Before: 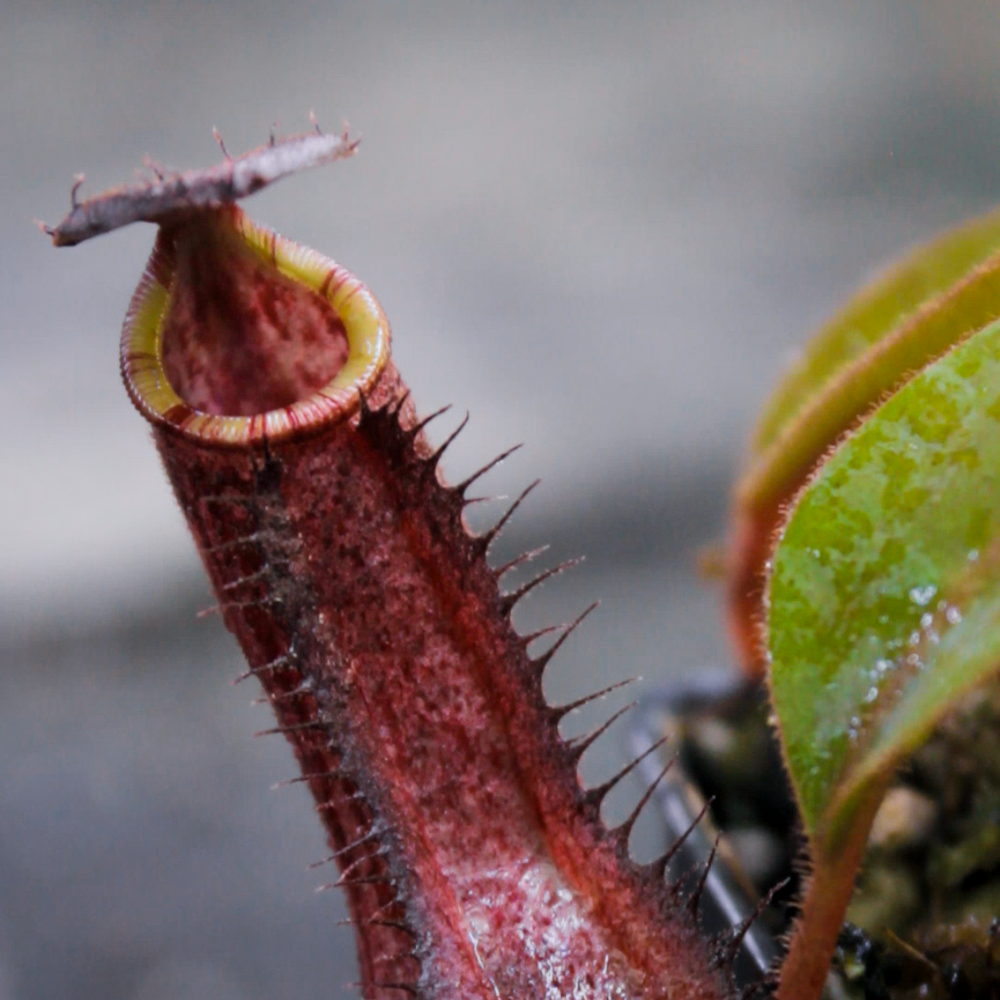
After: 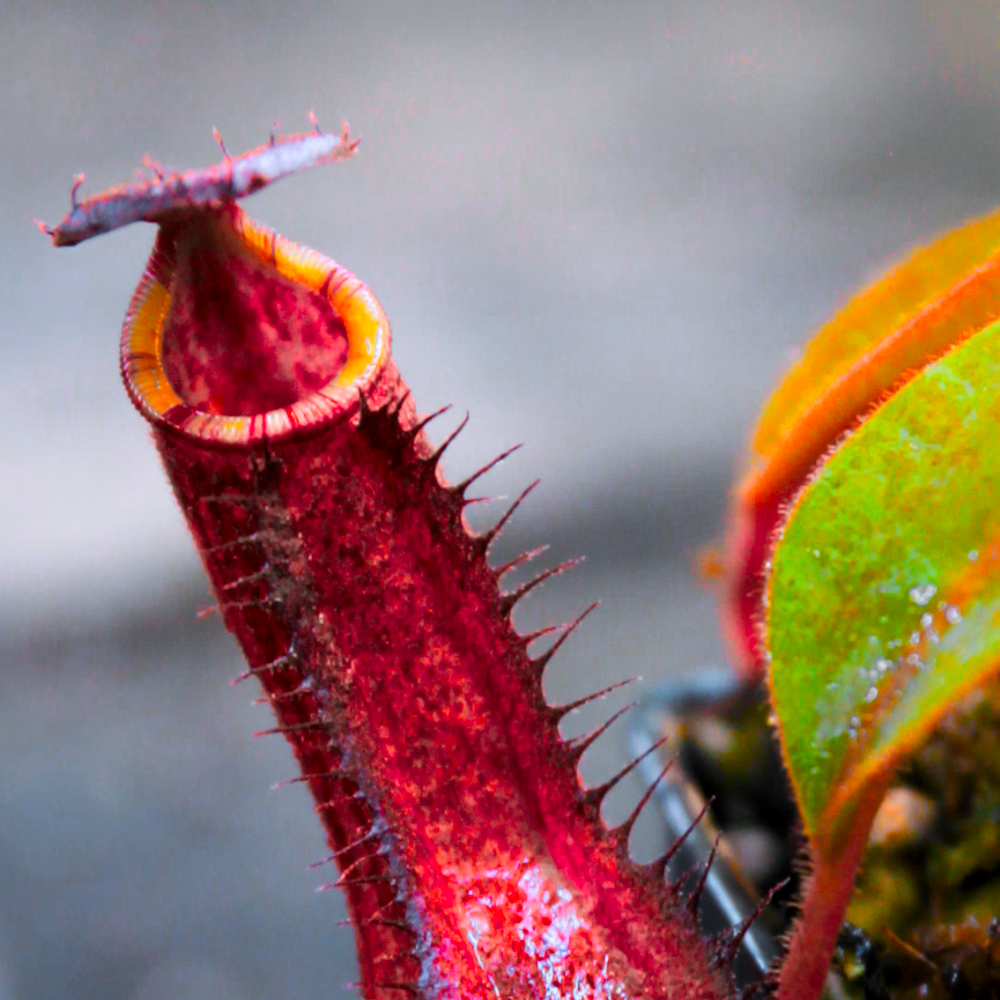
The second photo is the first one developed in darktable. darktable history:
color contrast: green-magenta contrast 1.55, blue-yellow contrast 1.83
exposure: exposure 0.2 EV, compensate highlight preservation false
color zones: curves: ch0 [(0.257, 0.558) (0.75, 0.565)]; ch1 [(0.004, 0.857) (0.14, 0.416) (0.257, 0.695) (0.442, 0.032) (0.736, 0.266) (0.891, 0.741)]; ch2 [(0, 0.623) (0.112, 0.436) (0.271, 0.474) (0.516, 0.64) (0.743, 0.286)]
